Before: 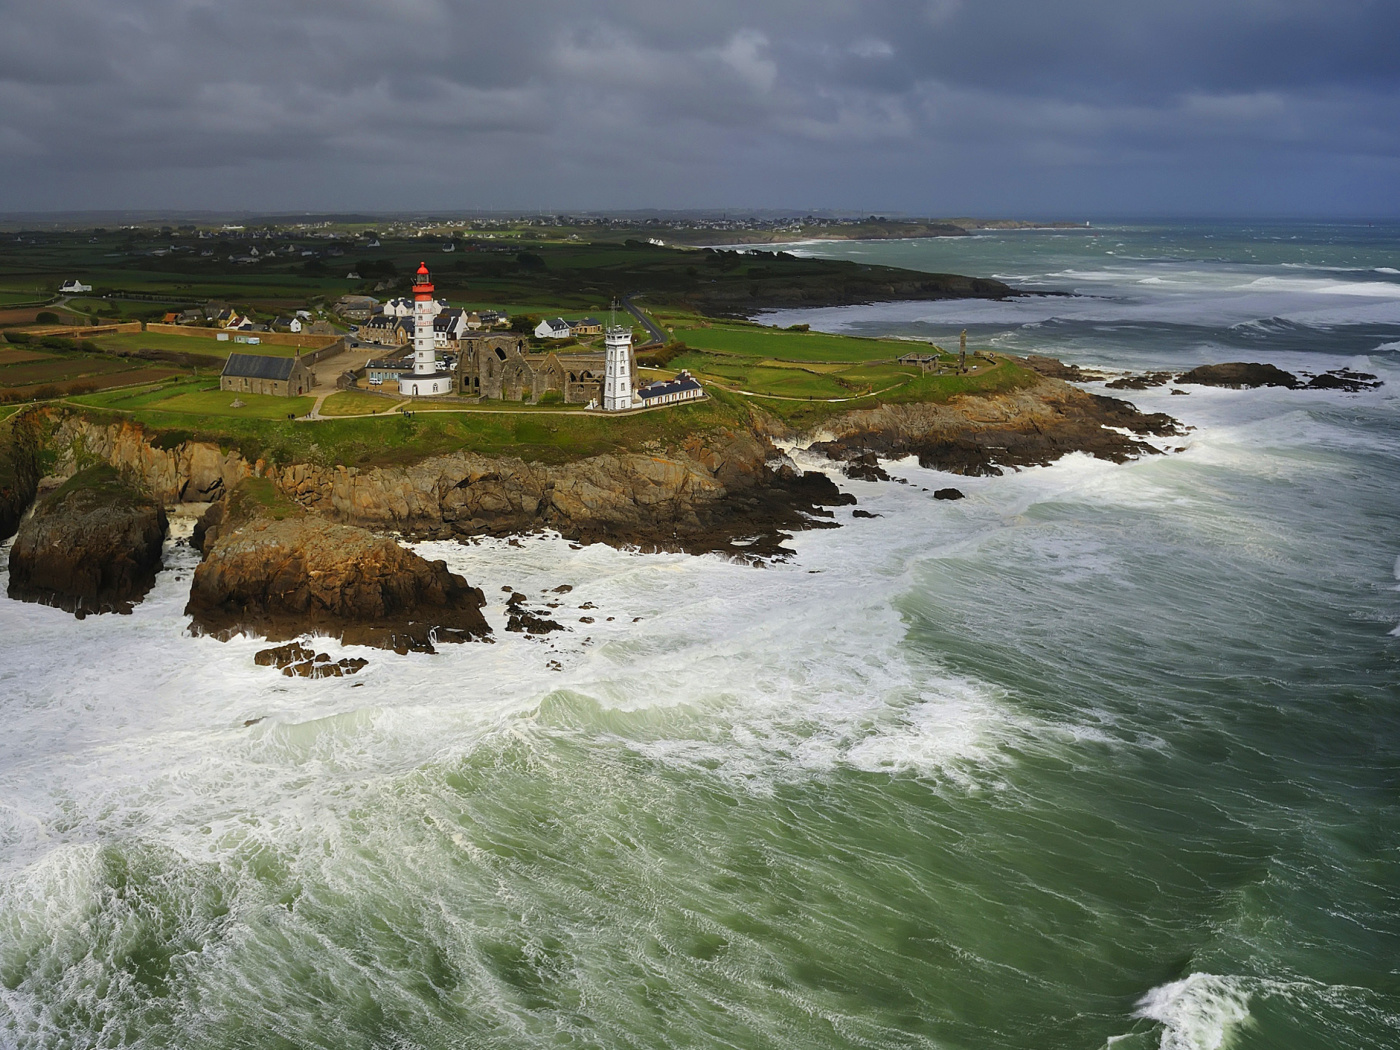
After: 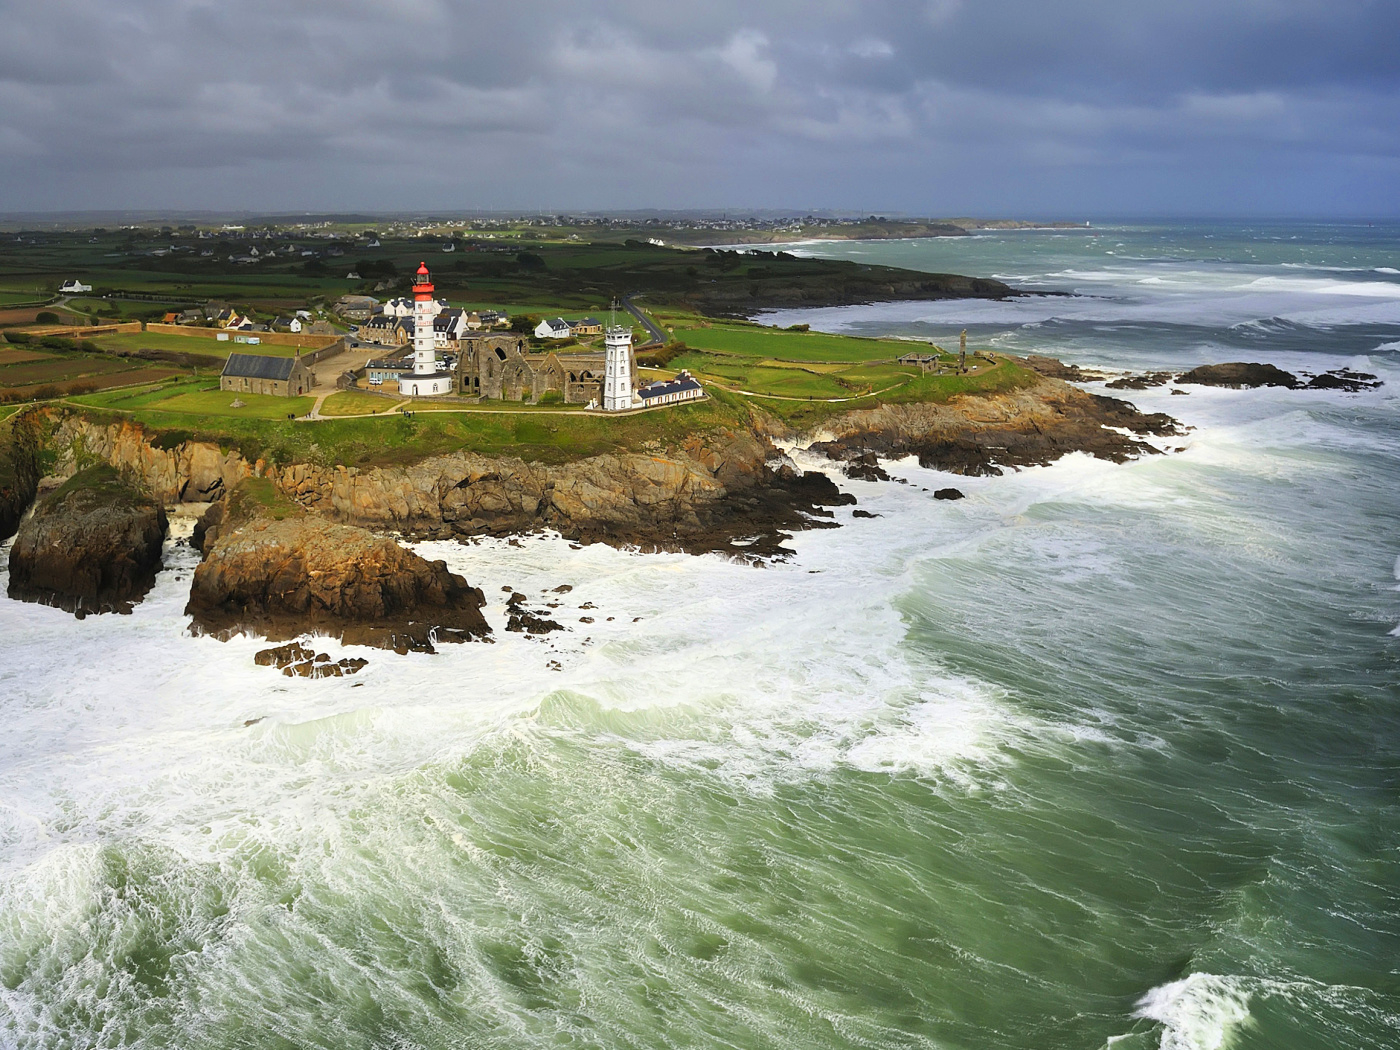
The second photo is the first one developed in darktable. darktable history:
exposure: black level correction 0, exposure 0.703 EV, compensate exposure bias true, compensate highlight preservation false
filmic rgb: black relative exposure -11.36 EV, white relative exposure 3.24 EV, hardness 6.68, color science v6 (2022)
